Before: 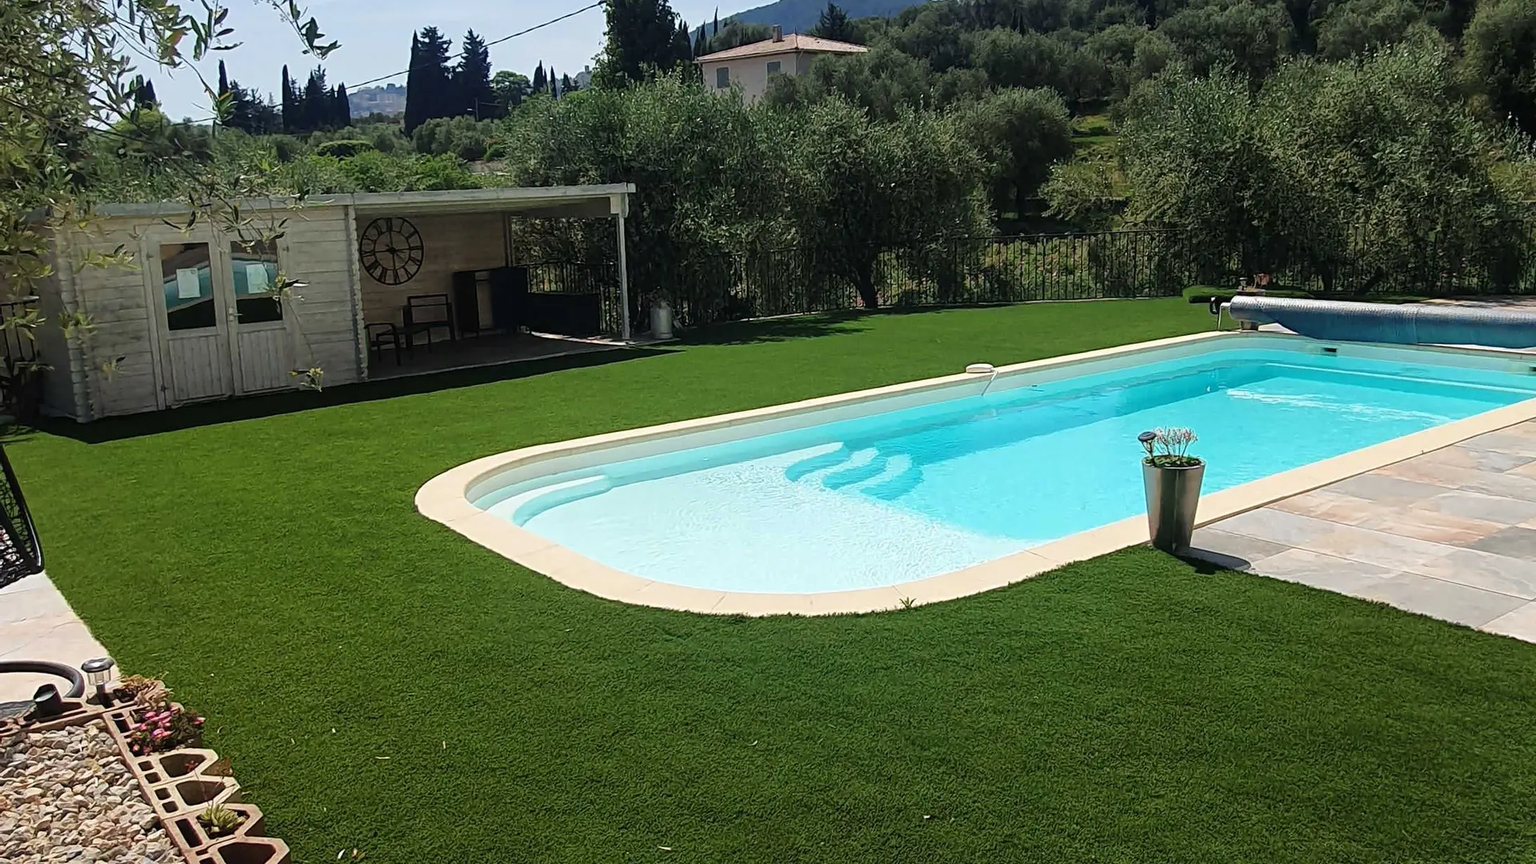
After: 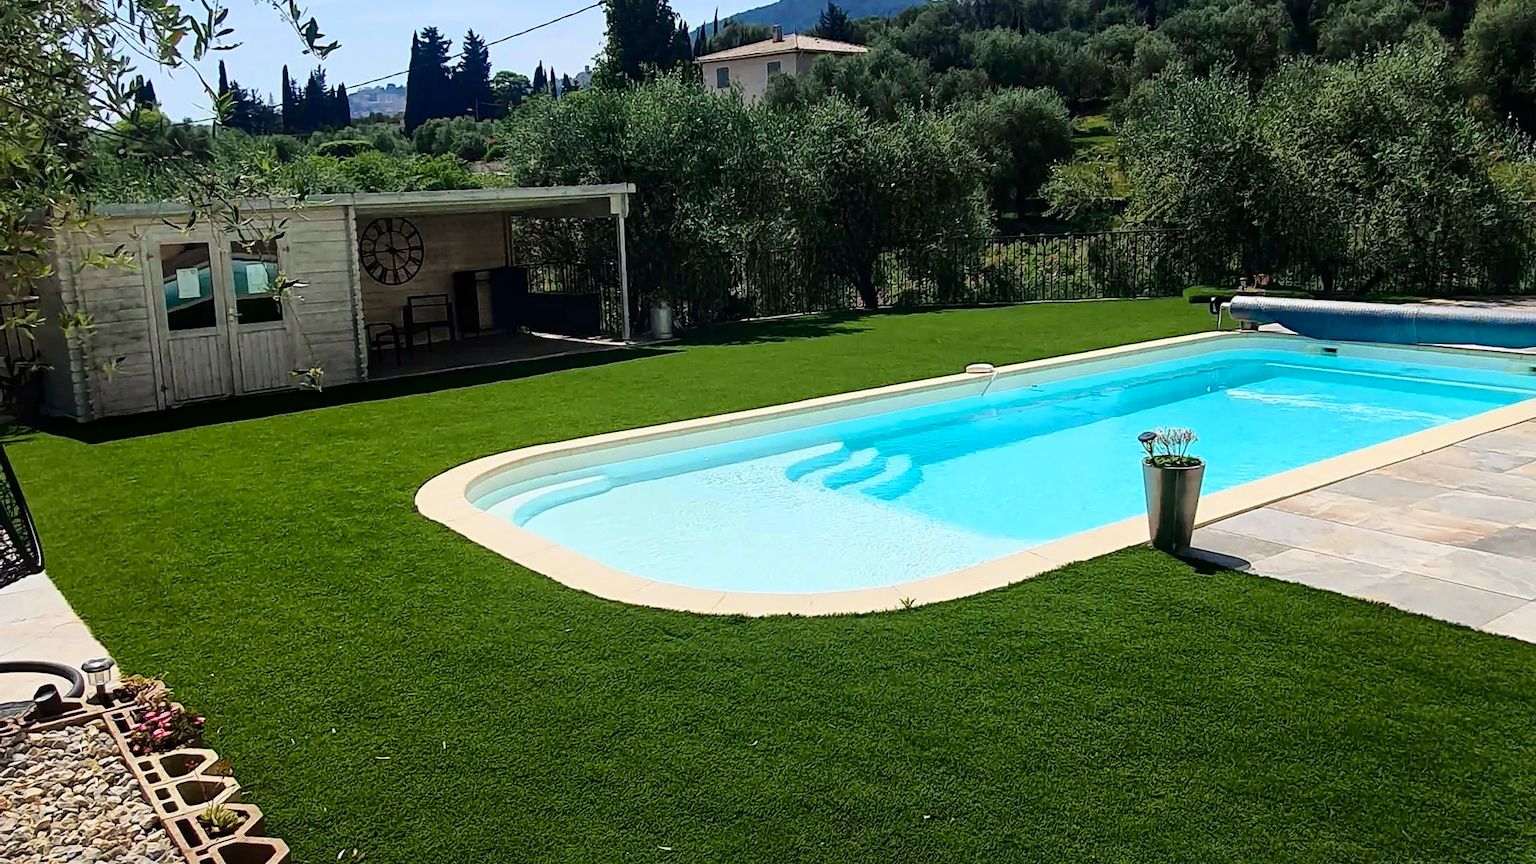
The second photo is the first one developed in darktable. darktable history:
tone curve: curves: ch0 [(0, 0.011) (0.139, 0.106) (0.295, 0.271) (0.499, 0.523) (0.739, 0.782) (0.857, 0.879) (1, 0.967)]; ch1 [(0, 0) (0.272, 0.249) (0.388, 0.385) (0.469, 0.456) (0.495, 0.497) (0.524, 0.518) (0.602, 0.623) (0.725, 0.779) (1, 1)]; ch2 [(0, 0) (0.125, 0.089) (0.353, 0.329) (0.443, 0.408) (0.502, 0.499) (0.548, 0.549) (0.608, 0.635) (1, 1)], color space Lab, independent channels
local contrast: mode bilateral grid, contrast 20, coarseness 49, detail 128%, midtone range 0.2
exposure: black level correction 0.001, compensate highlight preservation false
